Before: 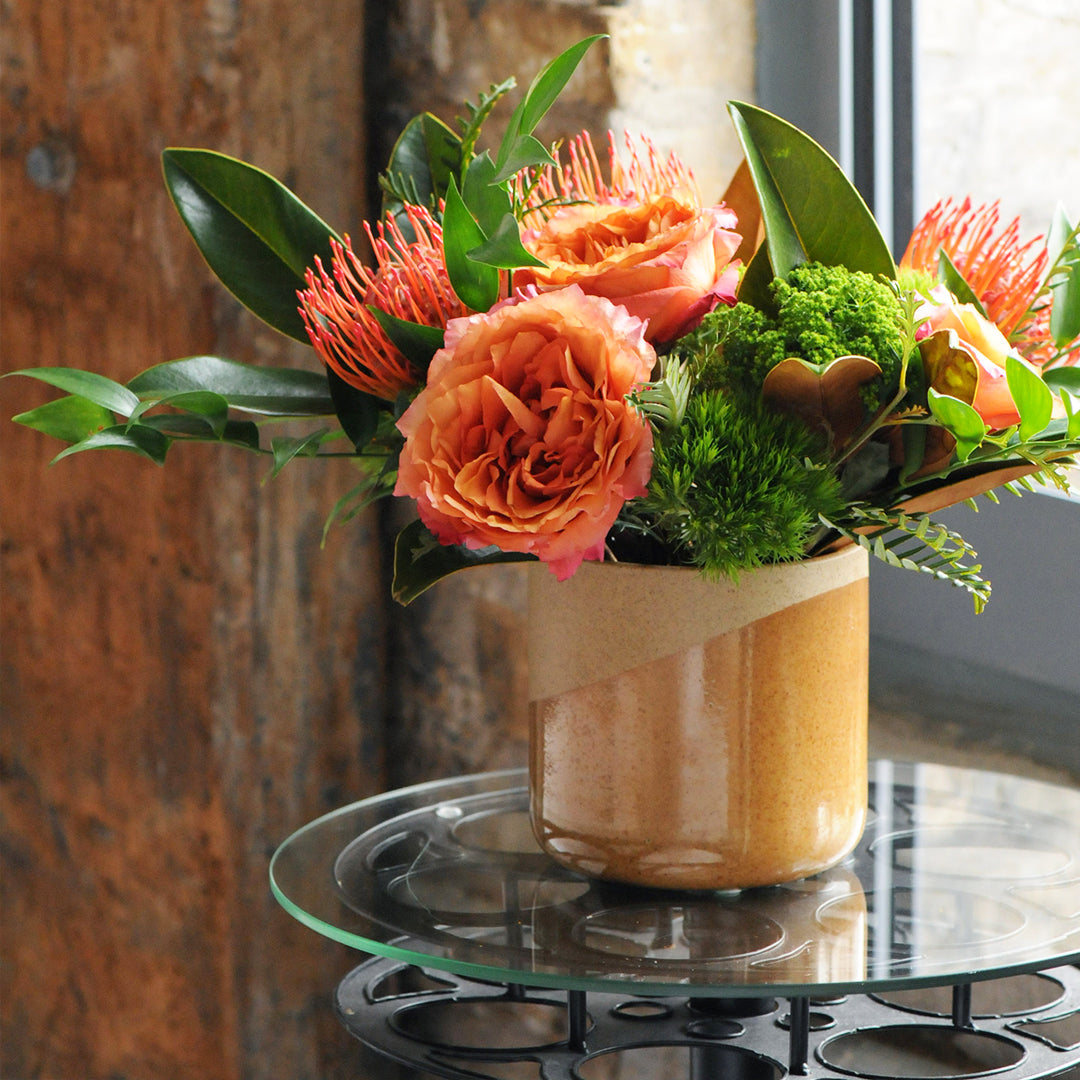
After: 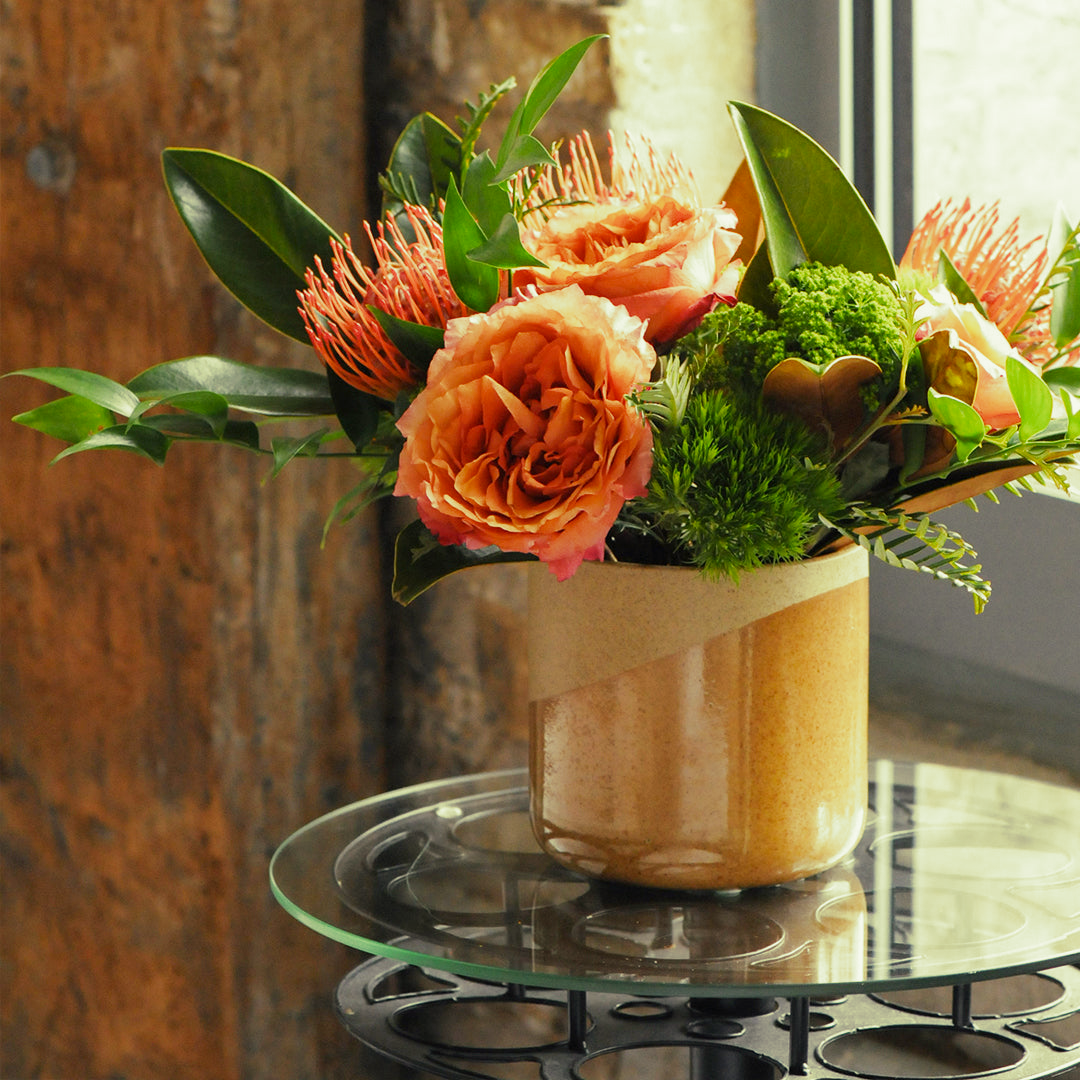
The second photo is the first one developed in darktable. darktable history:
color correction: highlights a* 1.39, highlights b* 17.83
split-toning: shadows › hue 290.82°, shadows › saturation 0.34, highlights › saturation 0.38, balance 0, compress 50%
